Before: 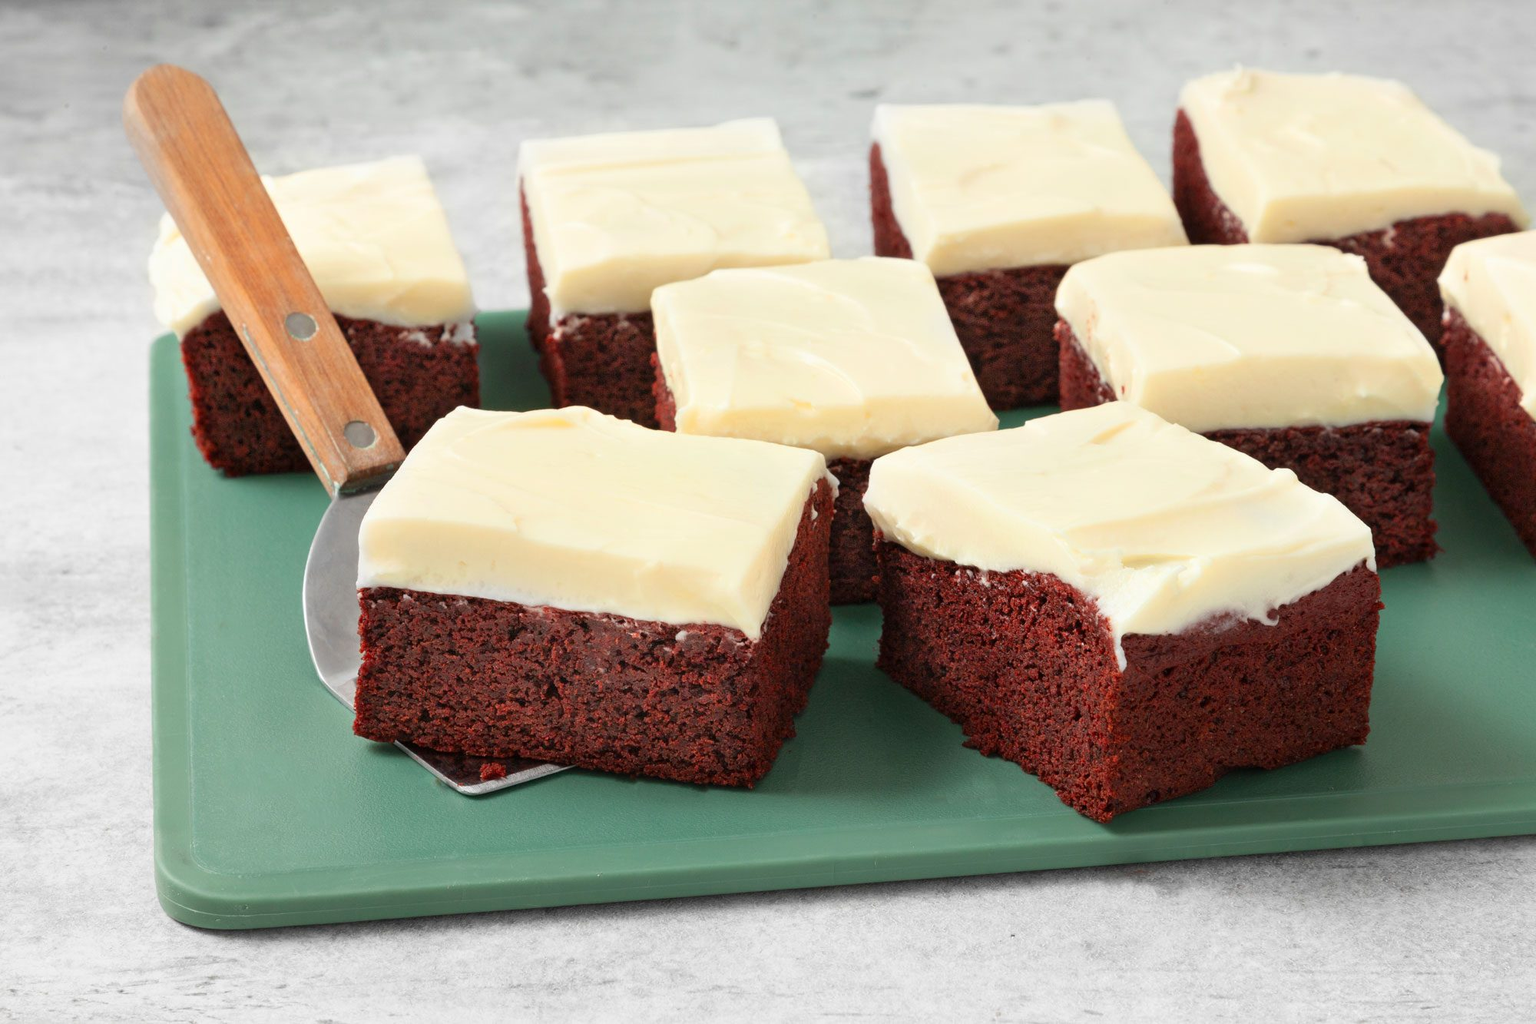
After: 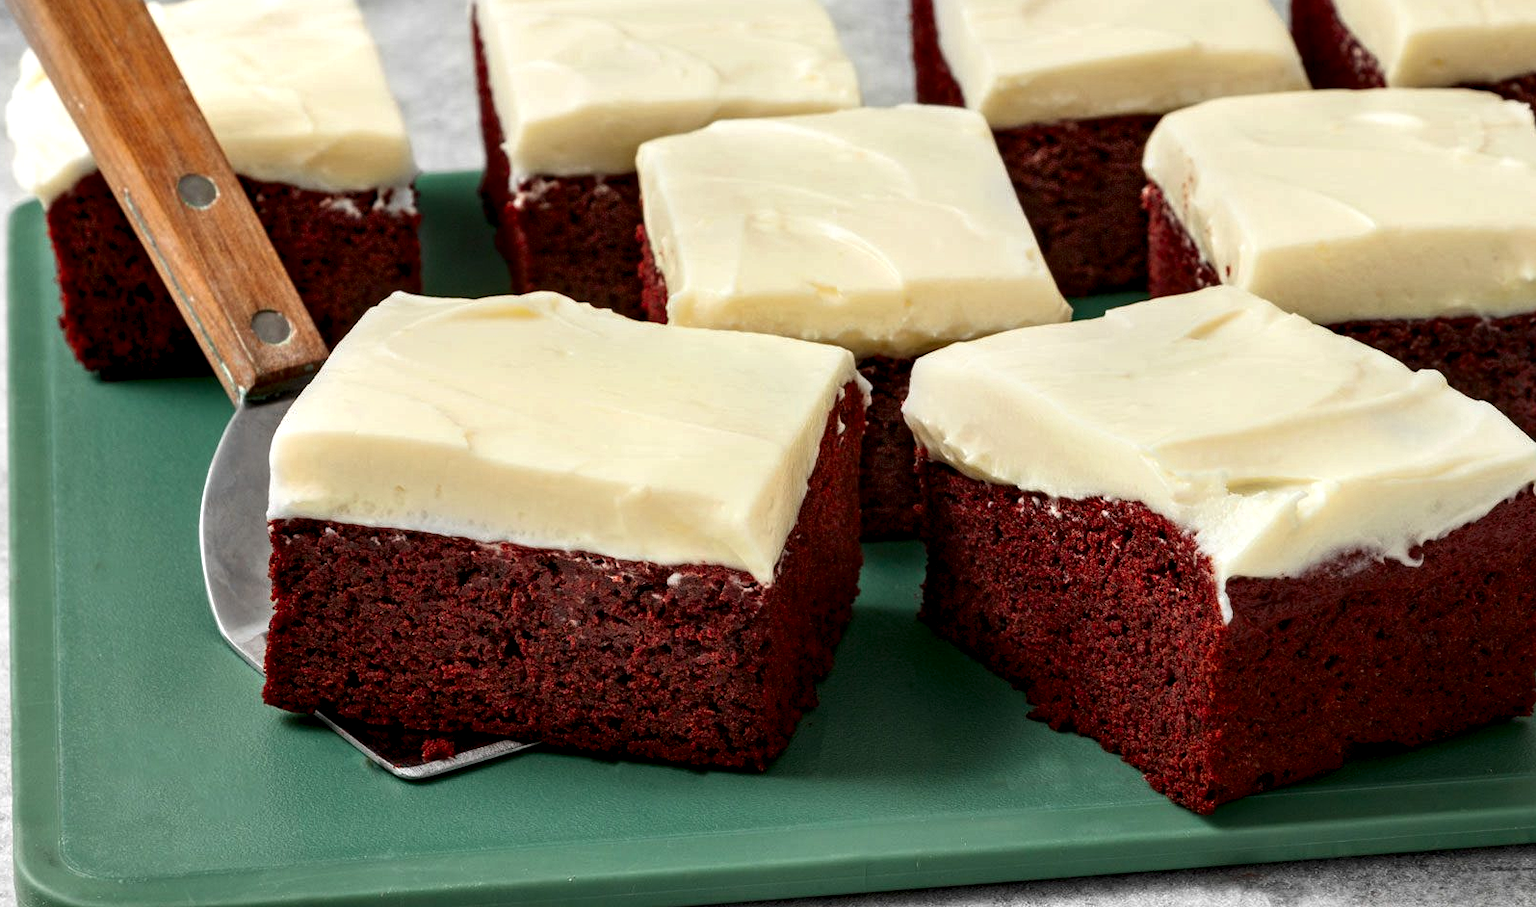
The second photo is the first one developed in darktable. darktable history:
contrast brightness saturation: brightness -0.213, saturation 0.077
crop: left 9.354%, top 16.973%, right 10.848%, bottom 12.343%
local contrast: highlights 60%, shadows 61%, detail 160%
